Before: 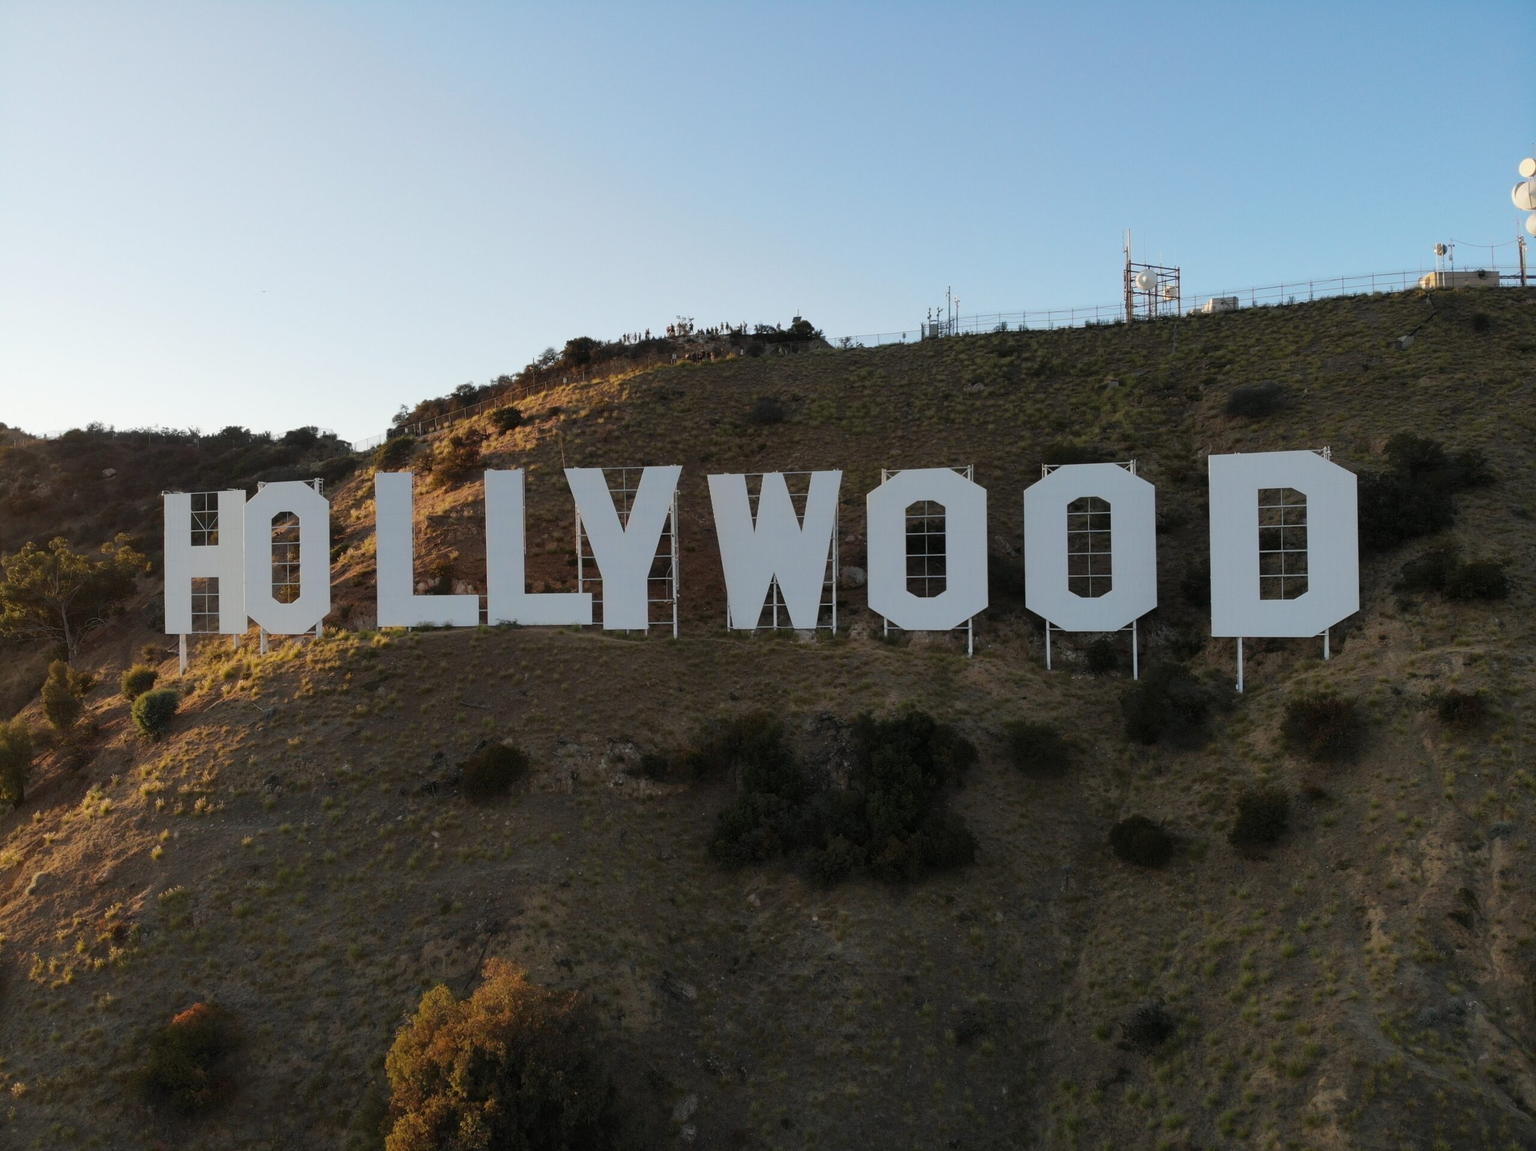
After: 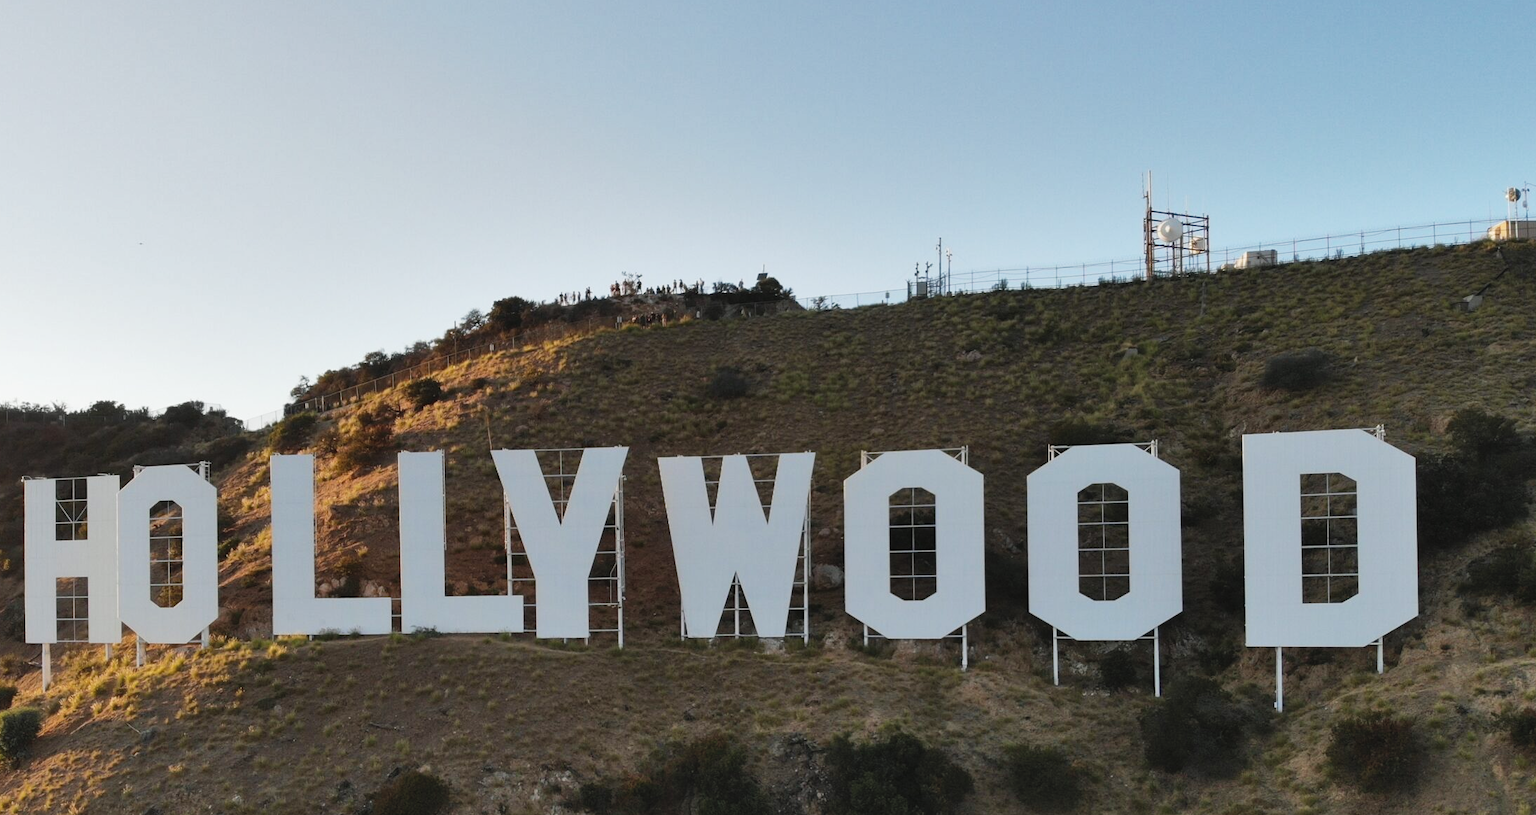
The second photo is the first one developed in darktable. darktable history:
tone curve: curves: ch0 [(0, 0.028) (0.138, 0.156) (0.468, 0.516) (0.754, 0.823) (1, 1)], preserve colors none
shadows and highlights: shadows color adjustment 99.17%, highlights color adjustment 0.274%, low approximation 0.01, soften with gaussian
crop and rotate: left 9.351%, top 7.228%, right 4.894%, bottom 31.976%
